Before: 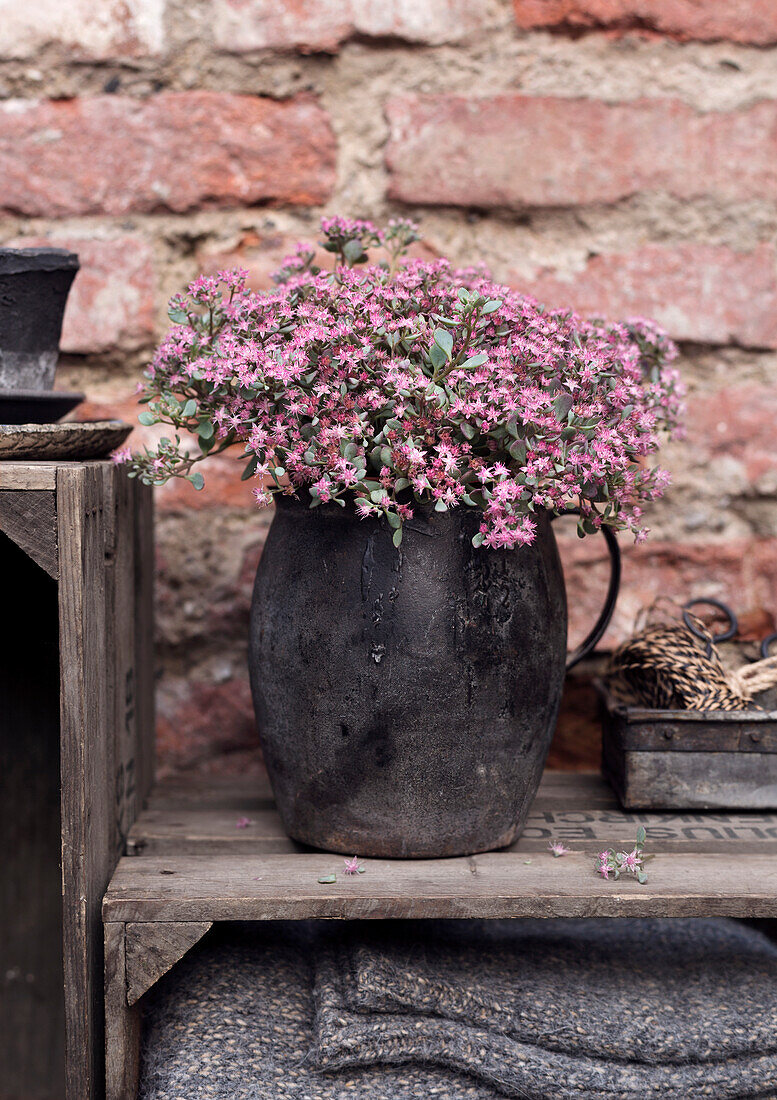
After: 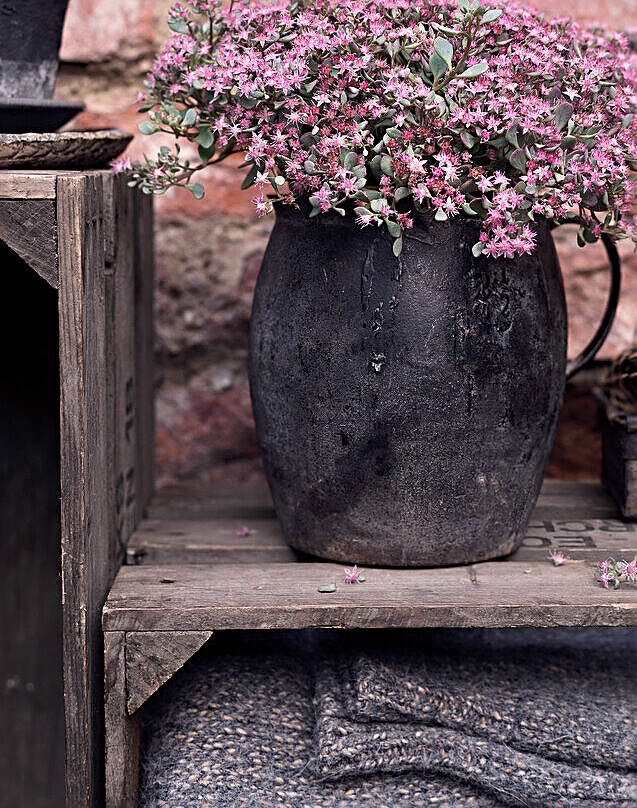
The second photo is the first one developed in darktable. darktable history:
crop: top 26.531%, right 17.959%
color balance rgb: shadows lift › chroma 1.41%, shadows lift › hue 260°, power › chroma 0.5%, power › hue 260°, highlights gain › chroma 1%, highlights gain › hue 27°, saturation formula JzAzBz (2021)
sharpen: radius 3.119
